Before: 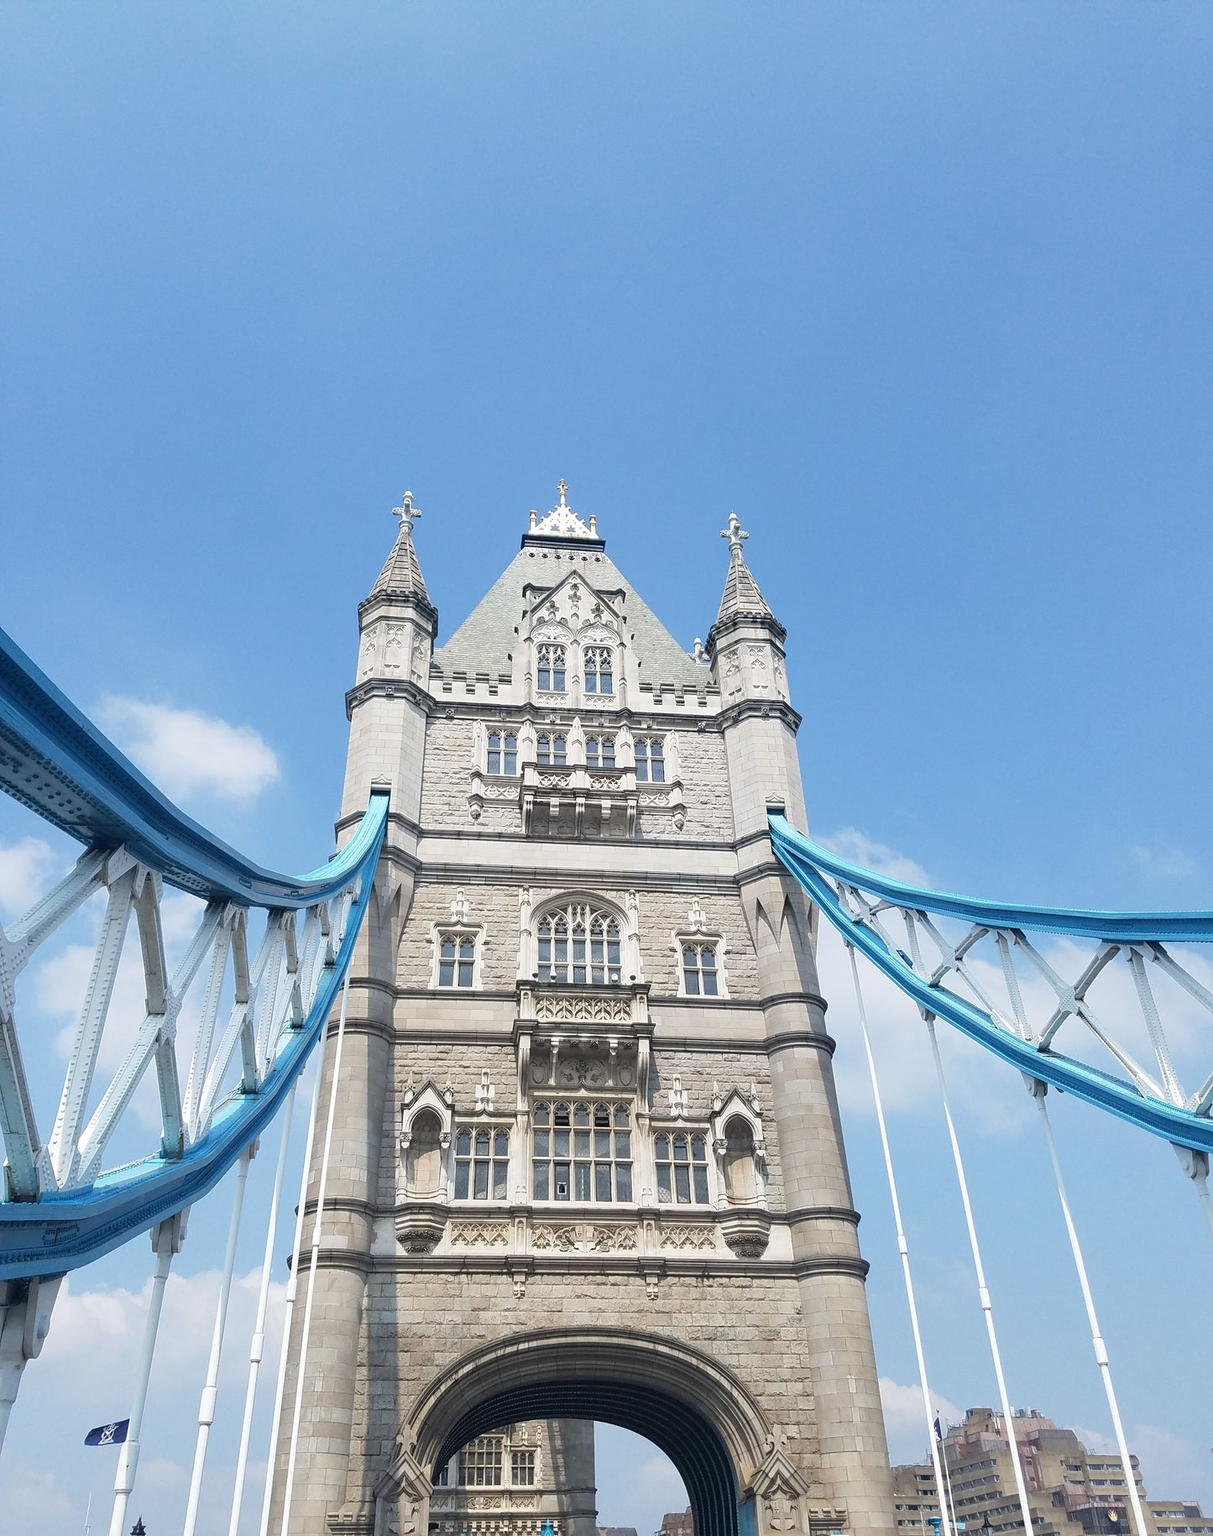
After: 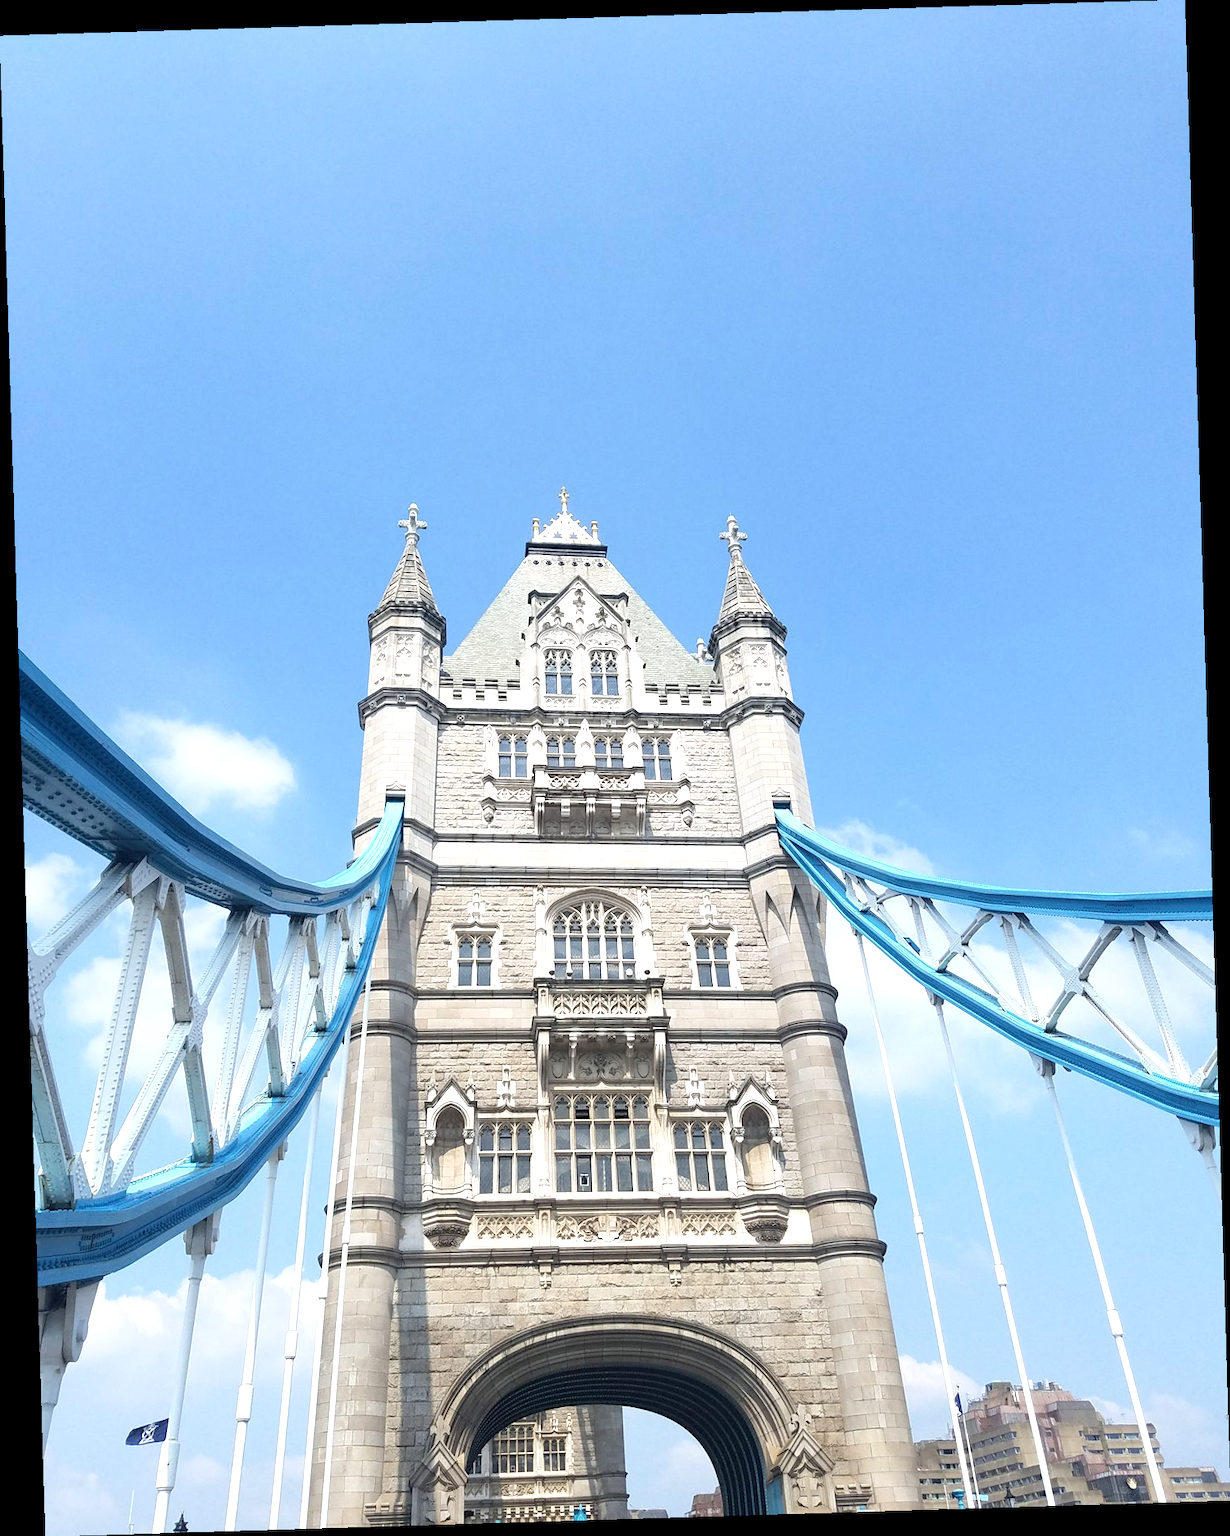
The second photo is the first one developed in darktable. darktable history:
exposure: black level correction 0.001, exposure 0.5 EV, compensate exposure bias true, compensate highlight preservation false
rotate and perspective: rotation -1.75°, automatic cropping off
